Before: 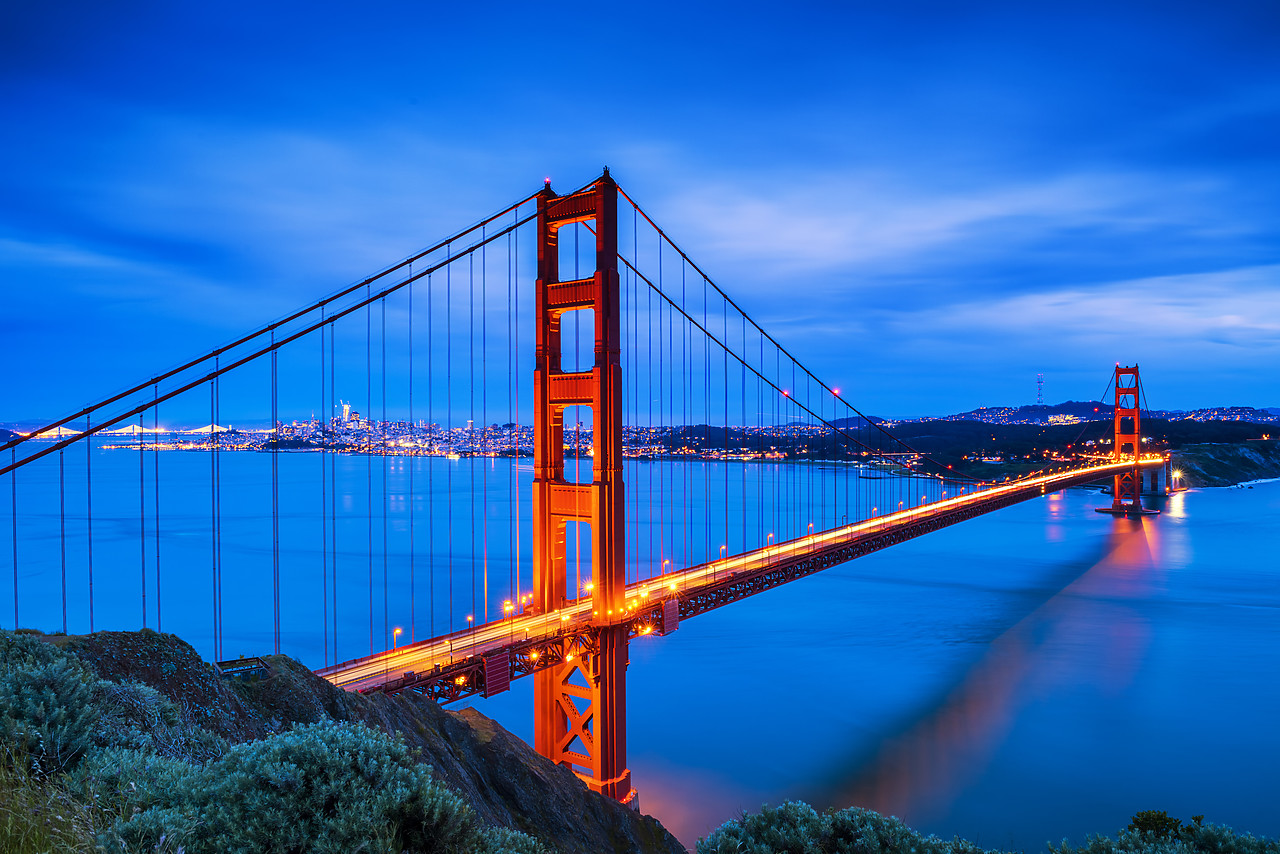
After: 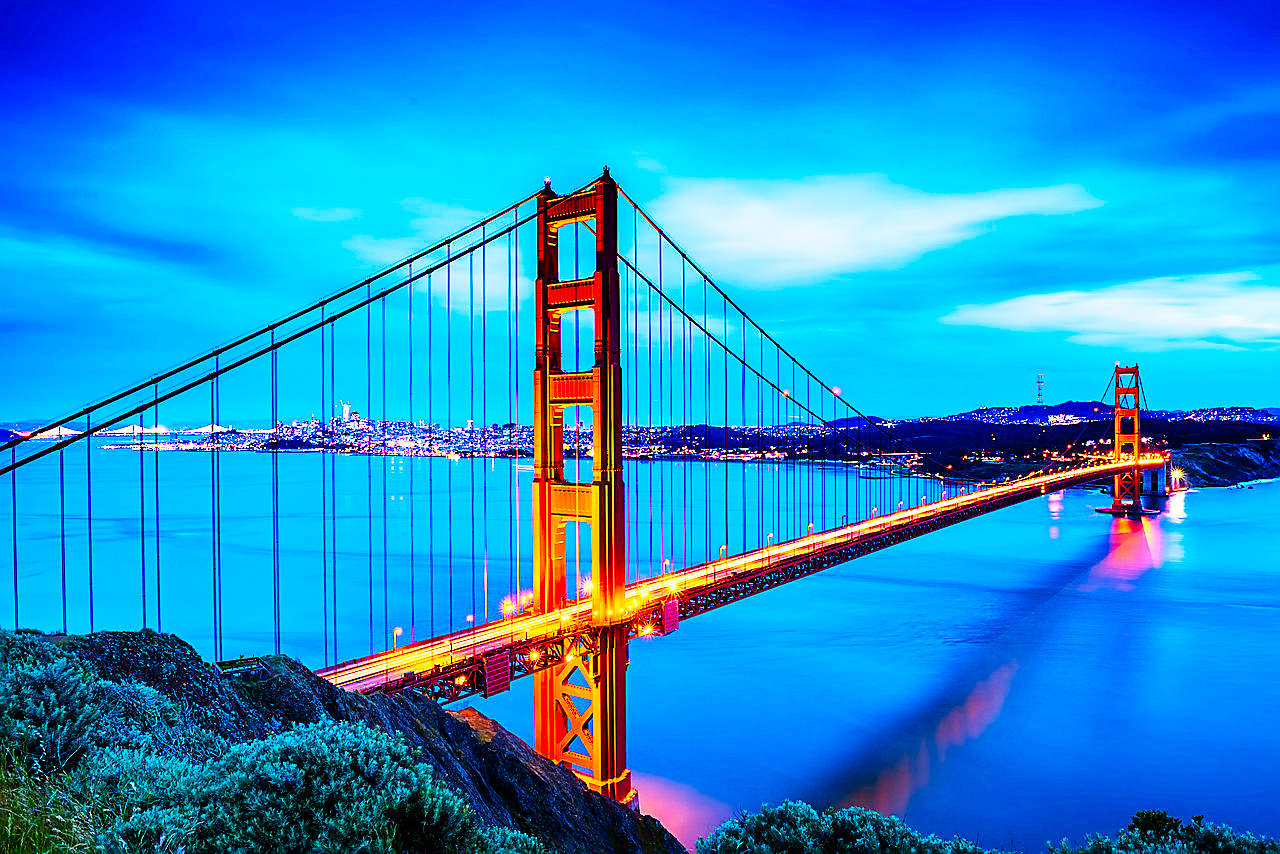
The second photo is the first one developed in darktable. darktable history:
color balance rgb: perceptual saturation grading › global saturation 34.617%, perceptual saturation grading › highlights -25.315%, perceptual saturation grading › shadows 24.206%
sharpen: on, module defaults
base curve: curves: ch0 [(0, 0) (0.007, 0.004) (0.027, 0.03) (0.046, 0.07) (0.207, 0.54) (0.442, 0.872) (0.673, 0.972) (1, 1)], preserve colors none
